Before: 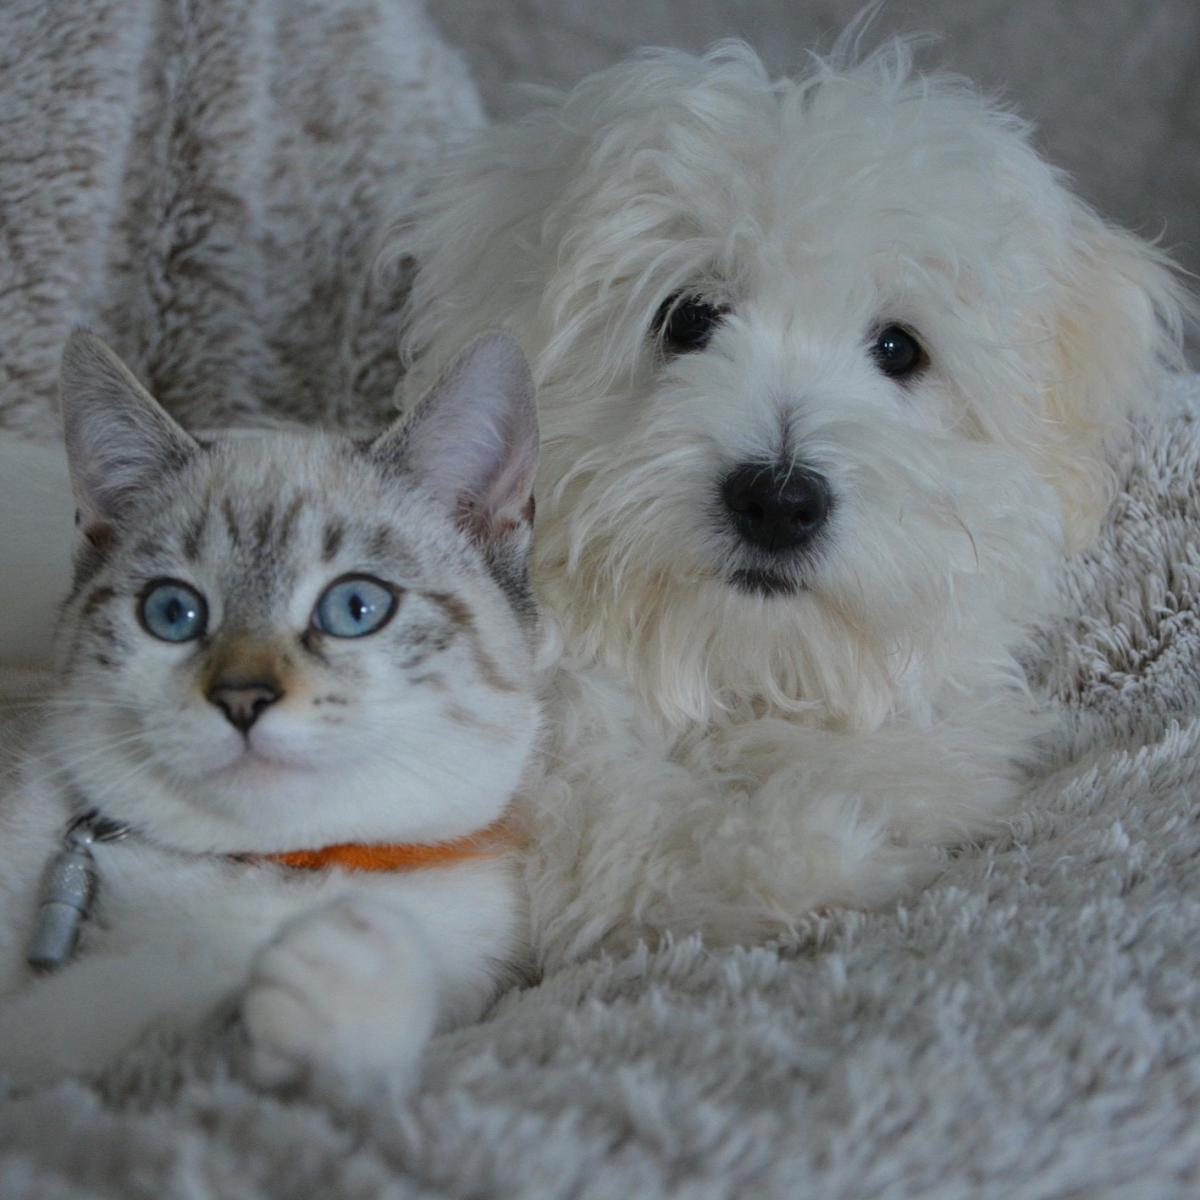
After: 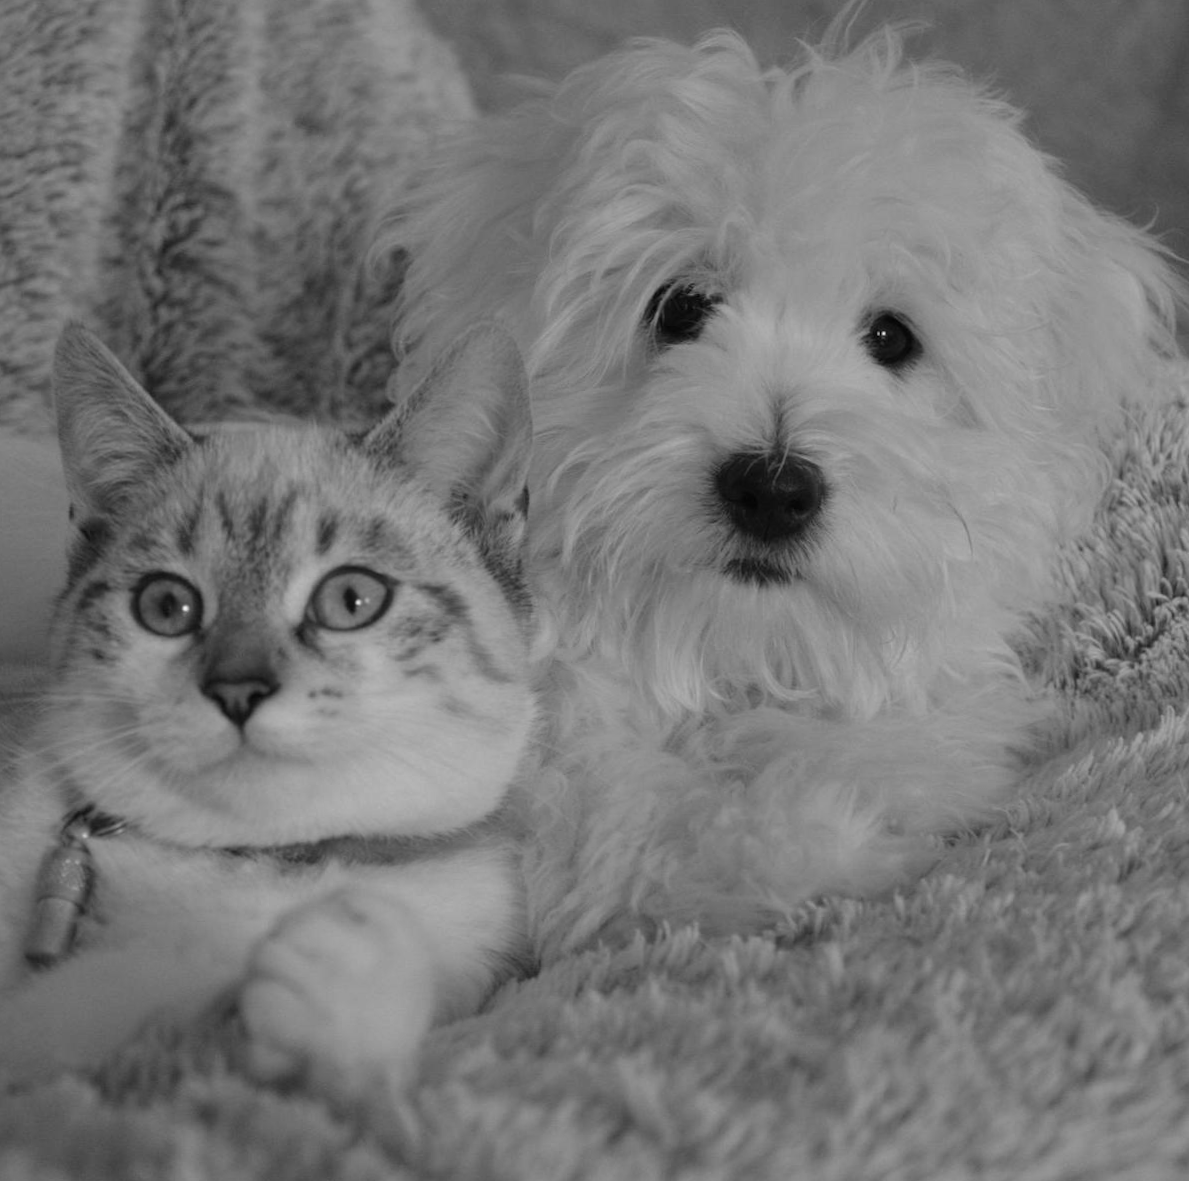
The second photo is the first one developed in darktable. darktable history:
rotate and perspective: rotation -0.45°, automatic cropping original format, crop left 0.008, crop right 0.992, crop top 0.012, crop bottom 0.988
color correction: highlights a* 15.03, highlights b* -25.07
shadows and highlights: shadows 32, highlights -32, soften with gaussian
monochrome: on, module defaults
